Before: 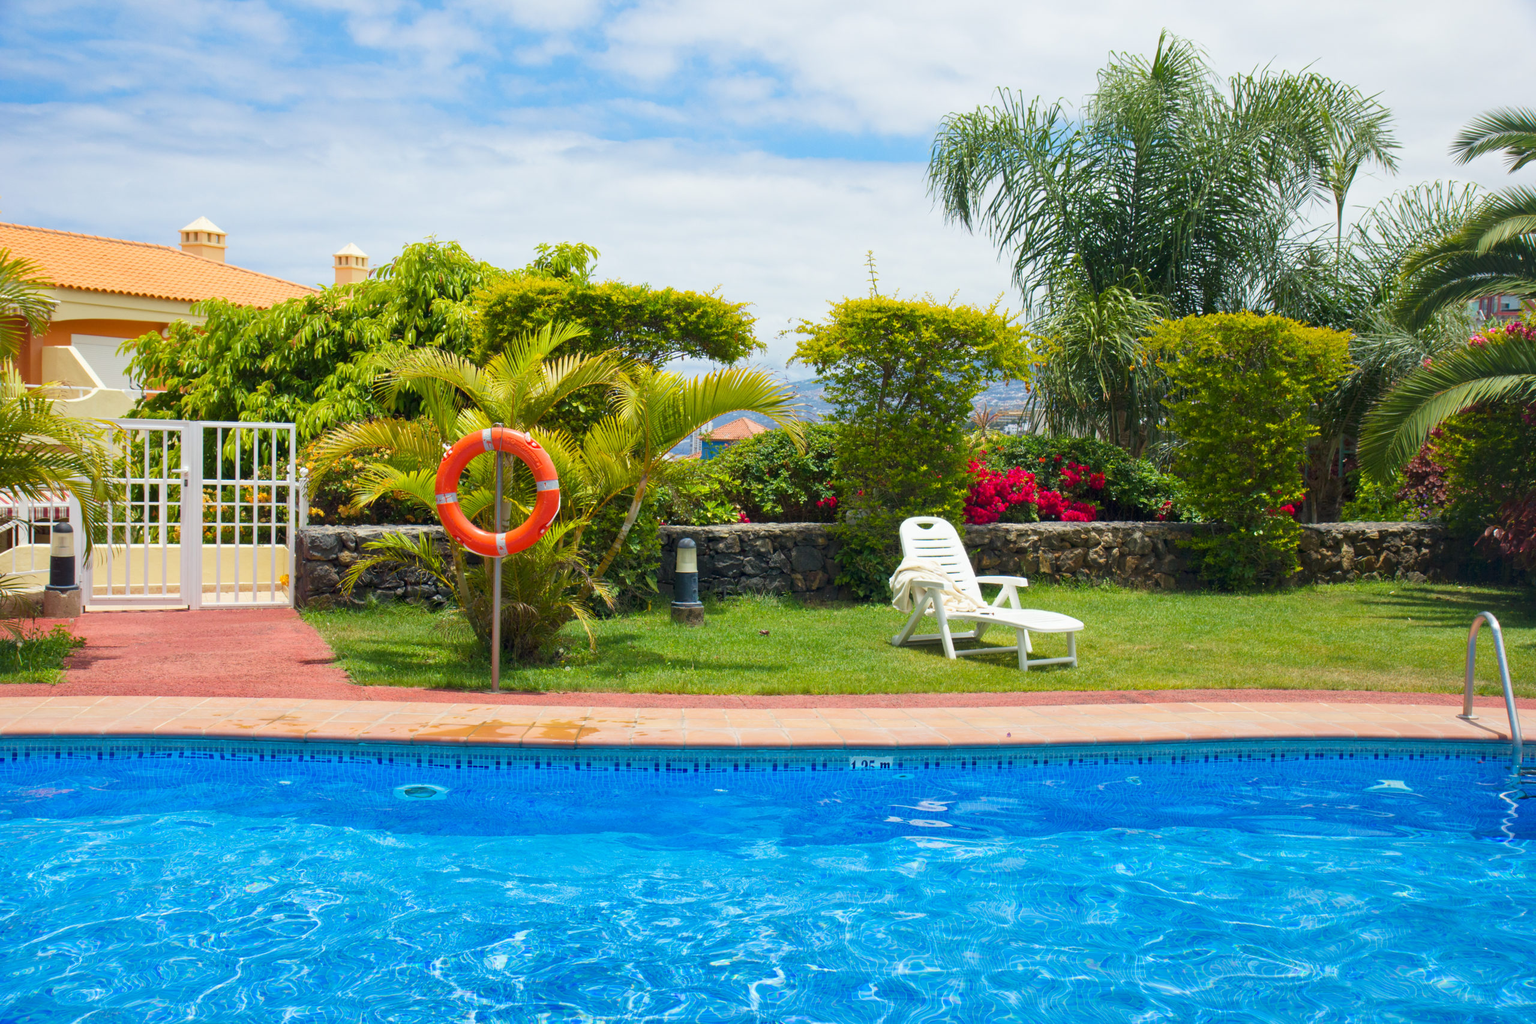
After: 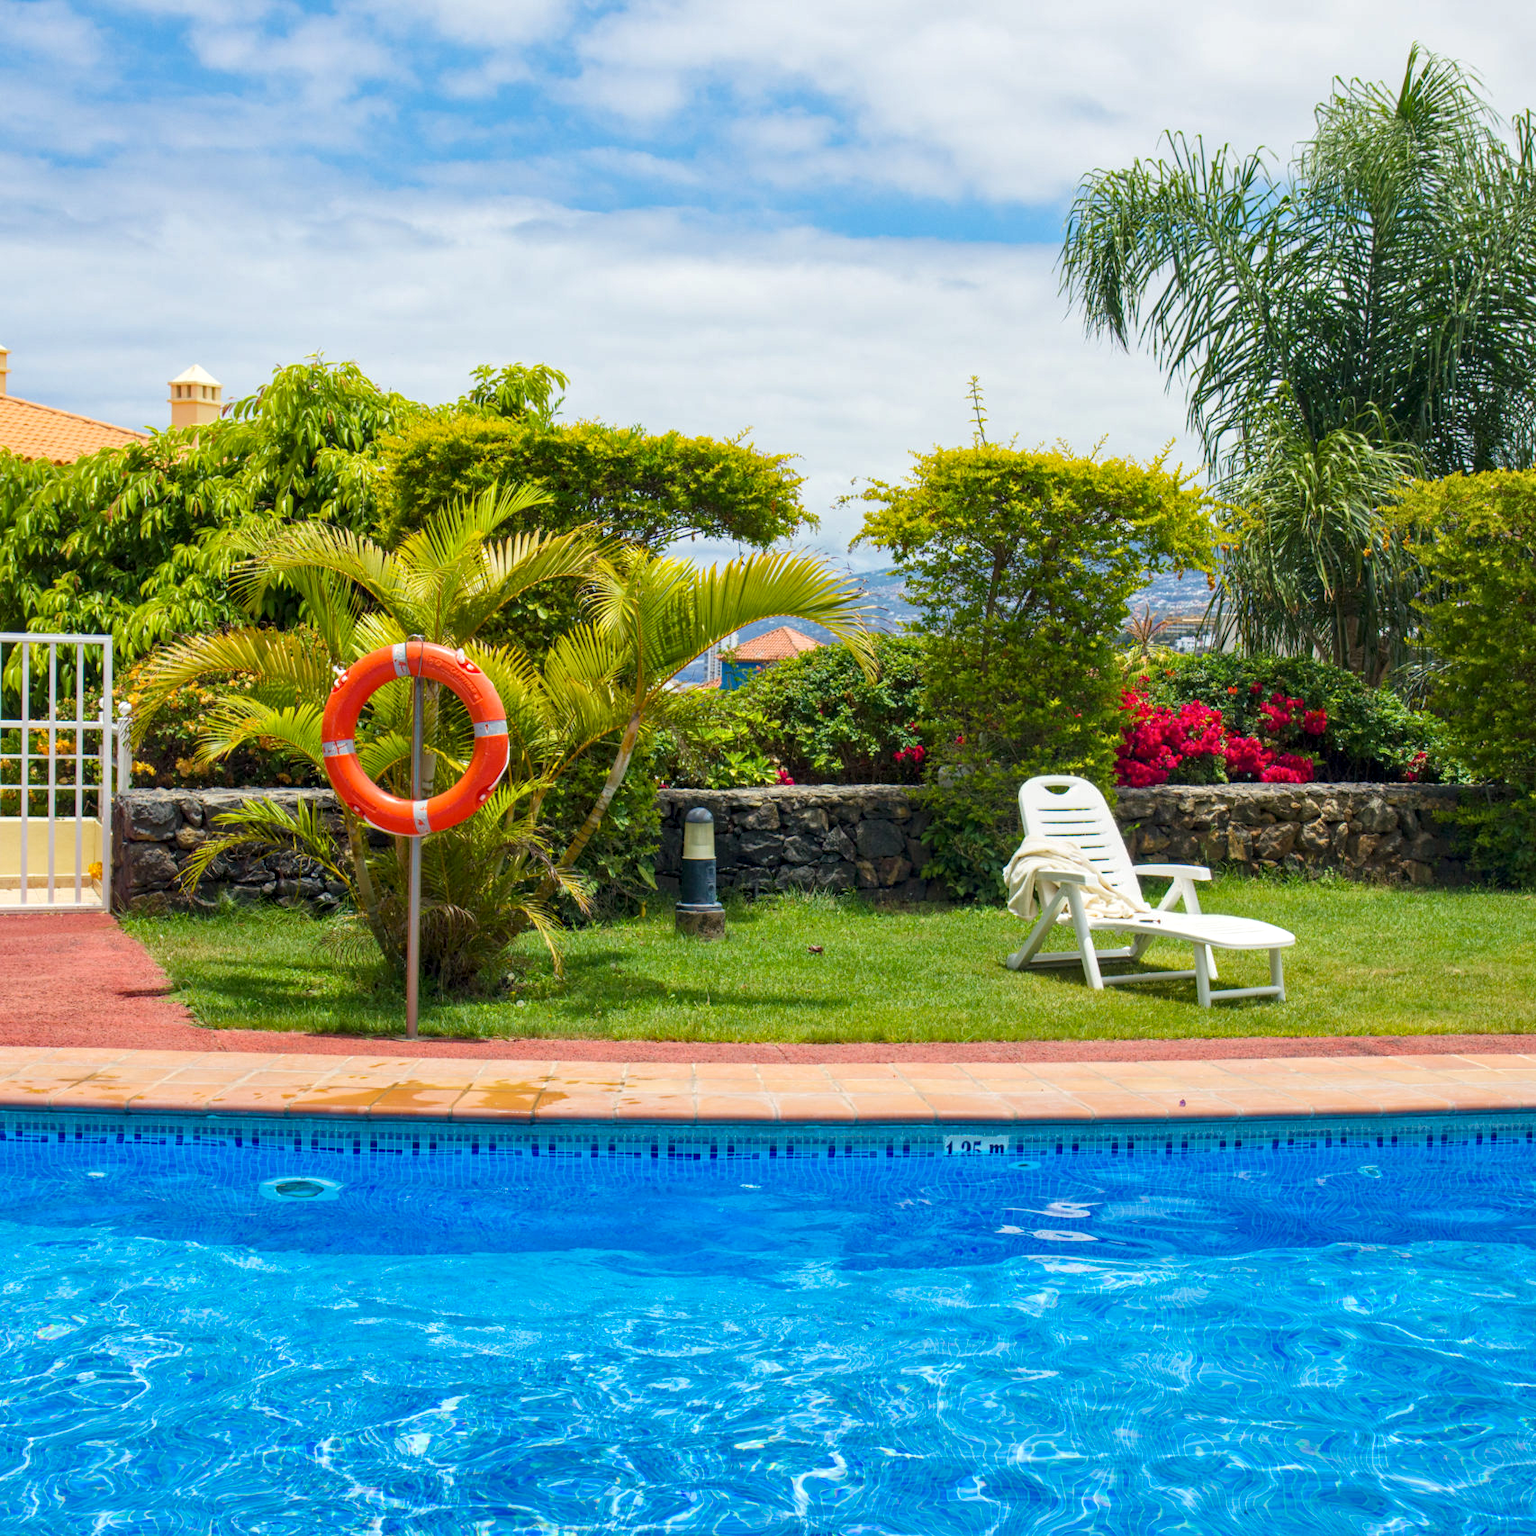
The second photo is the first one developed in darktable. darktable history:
local contrast: on, module defaults
crop and rotate: left 14.385%, right 18.948%
haze removal: compatibility mode true, adaptive false
